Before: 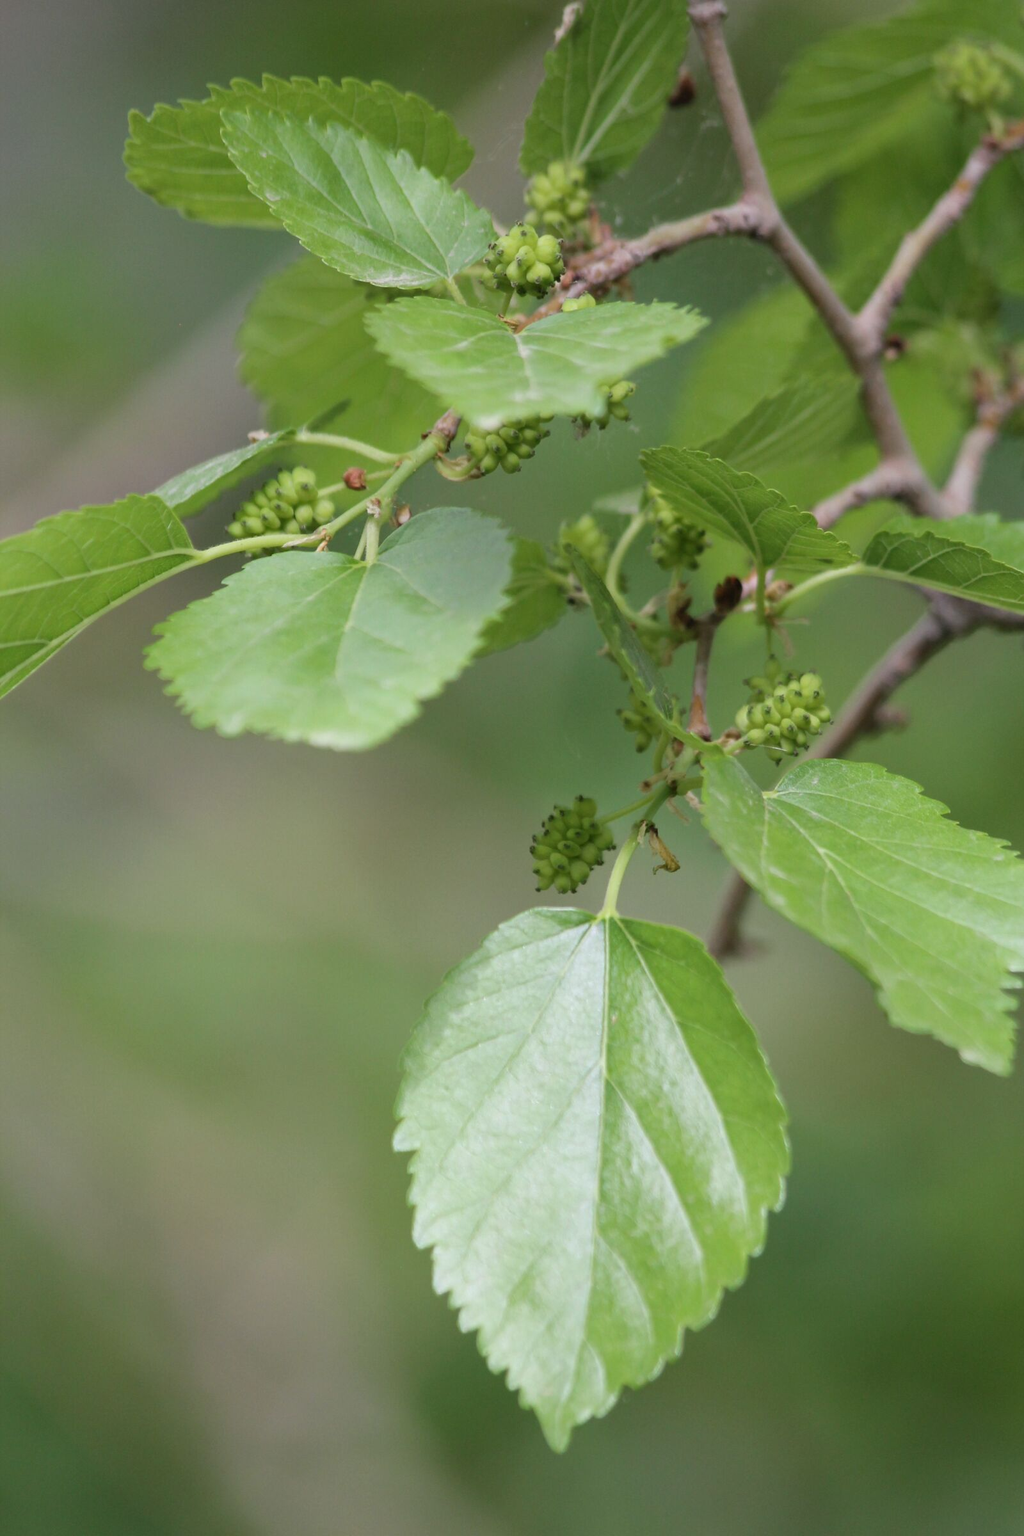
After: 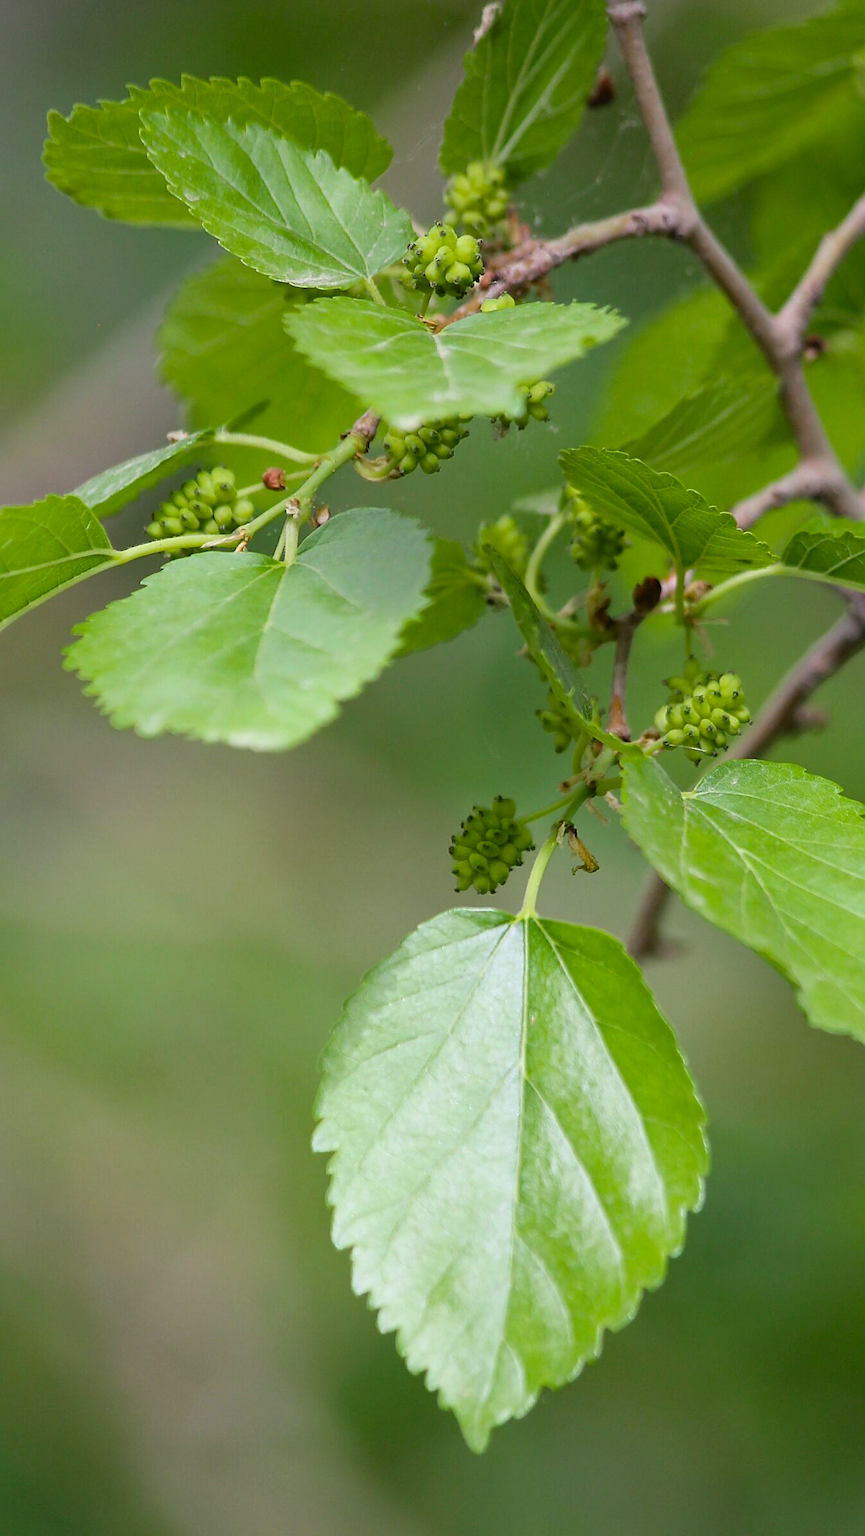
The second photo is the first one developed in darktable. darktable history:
crop: left 7.982%, right 7.516%
tone curve: curves: ch0 [(0, 0) (0.003, 0.01) (0.011, 0.015) (0.025, 0.023) (0.044, 0.037) (0.069, 0.055) (0.1, 0.08) (0.136, 0.114) (0.177, 0.155) (0.224, 0.201) (0.277, 0.254) (0.335, 0.319) (0.399, 0.387) (0.468, 0.459) (0.543, 0.544) (0.623, 0.634) (0.709, 0.731) (0.801, 0.827) (0.898, 0.921) (1, 1)], color space Lab, independent channels
color balance rgb: perceptual saturation grading › global saturation 30.661%
sharpen: radius 1.369, amount 1.247, threshold 0.62
